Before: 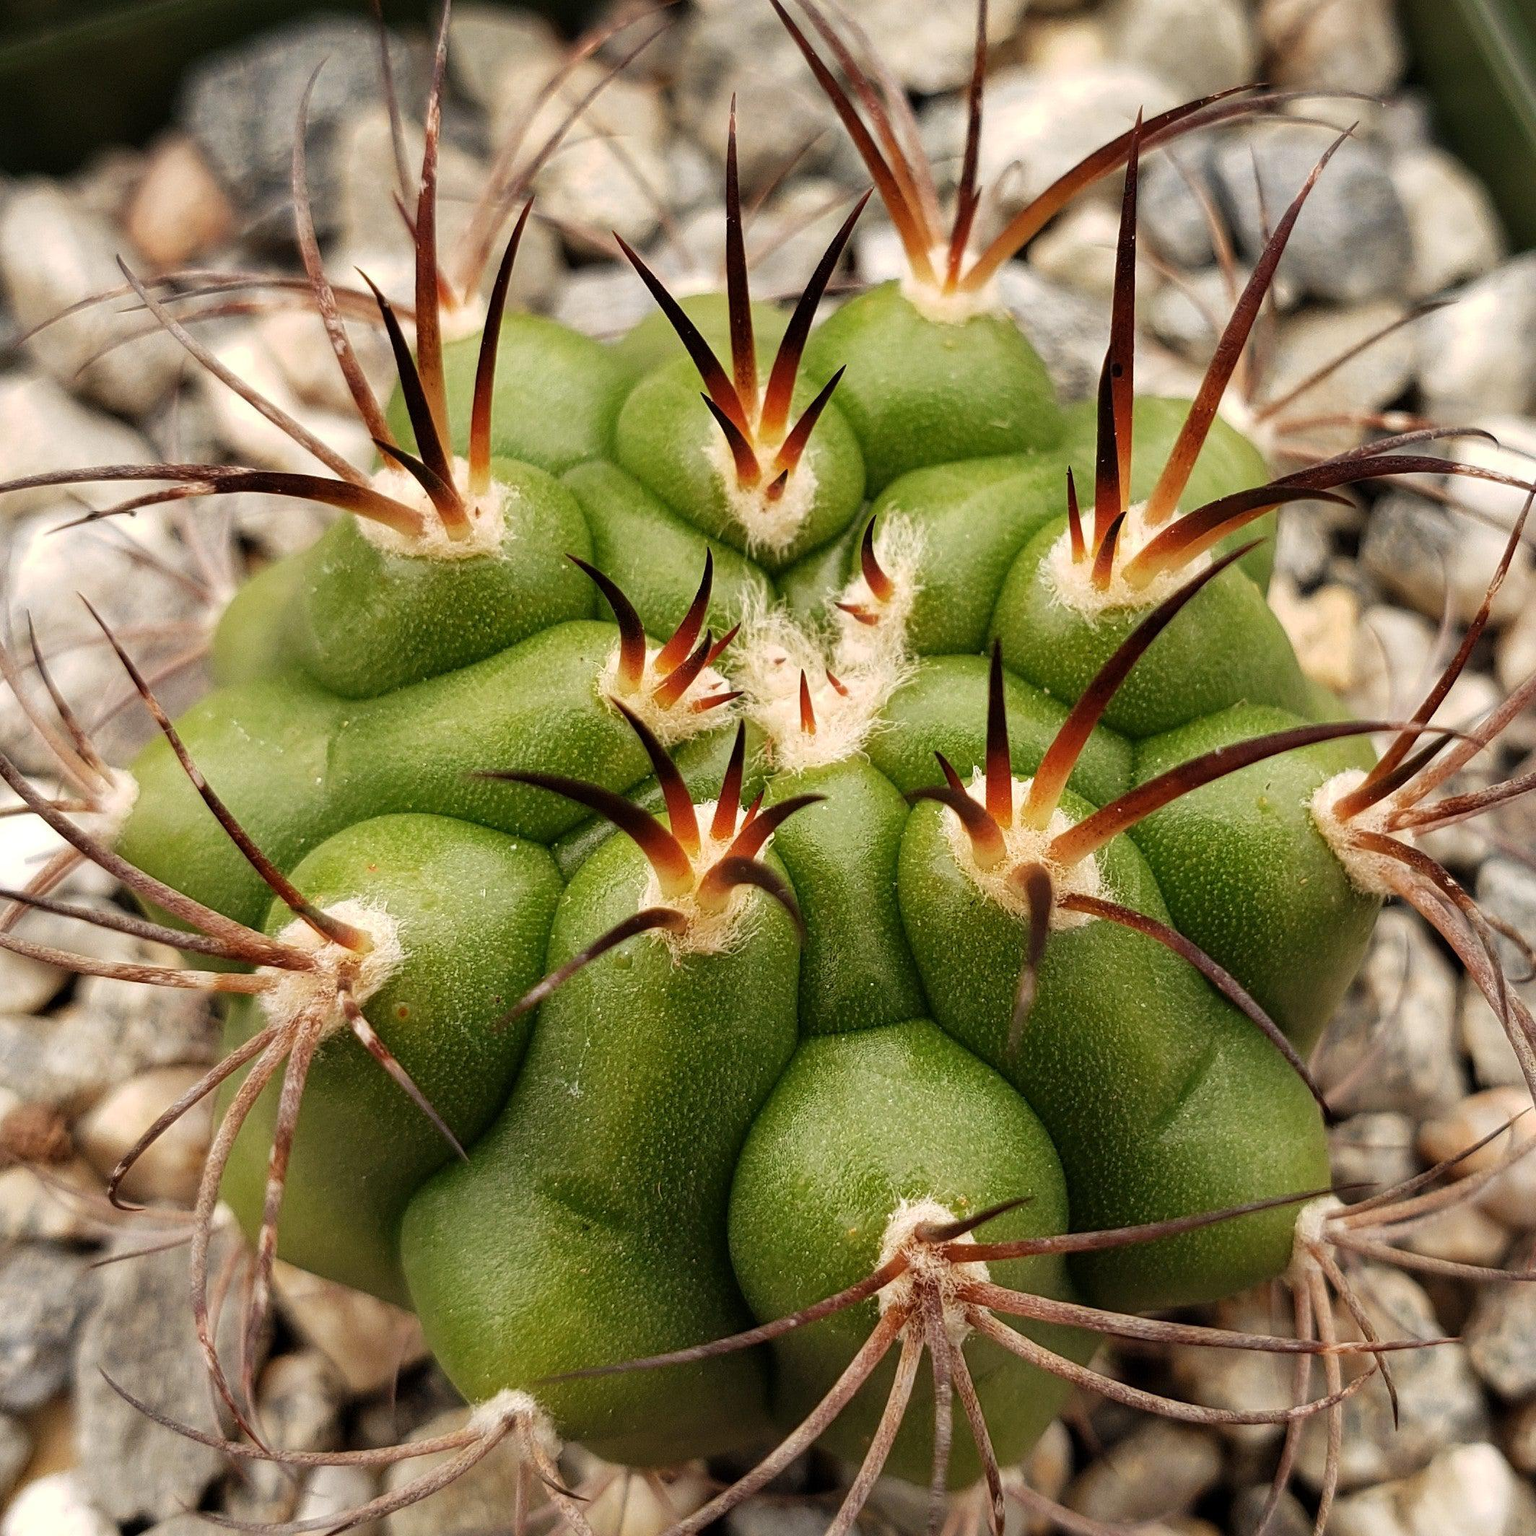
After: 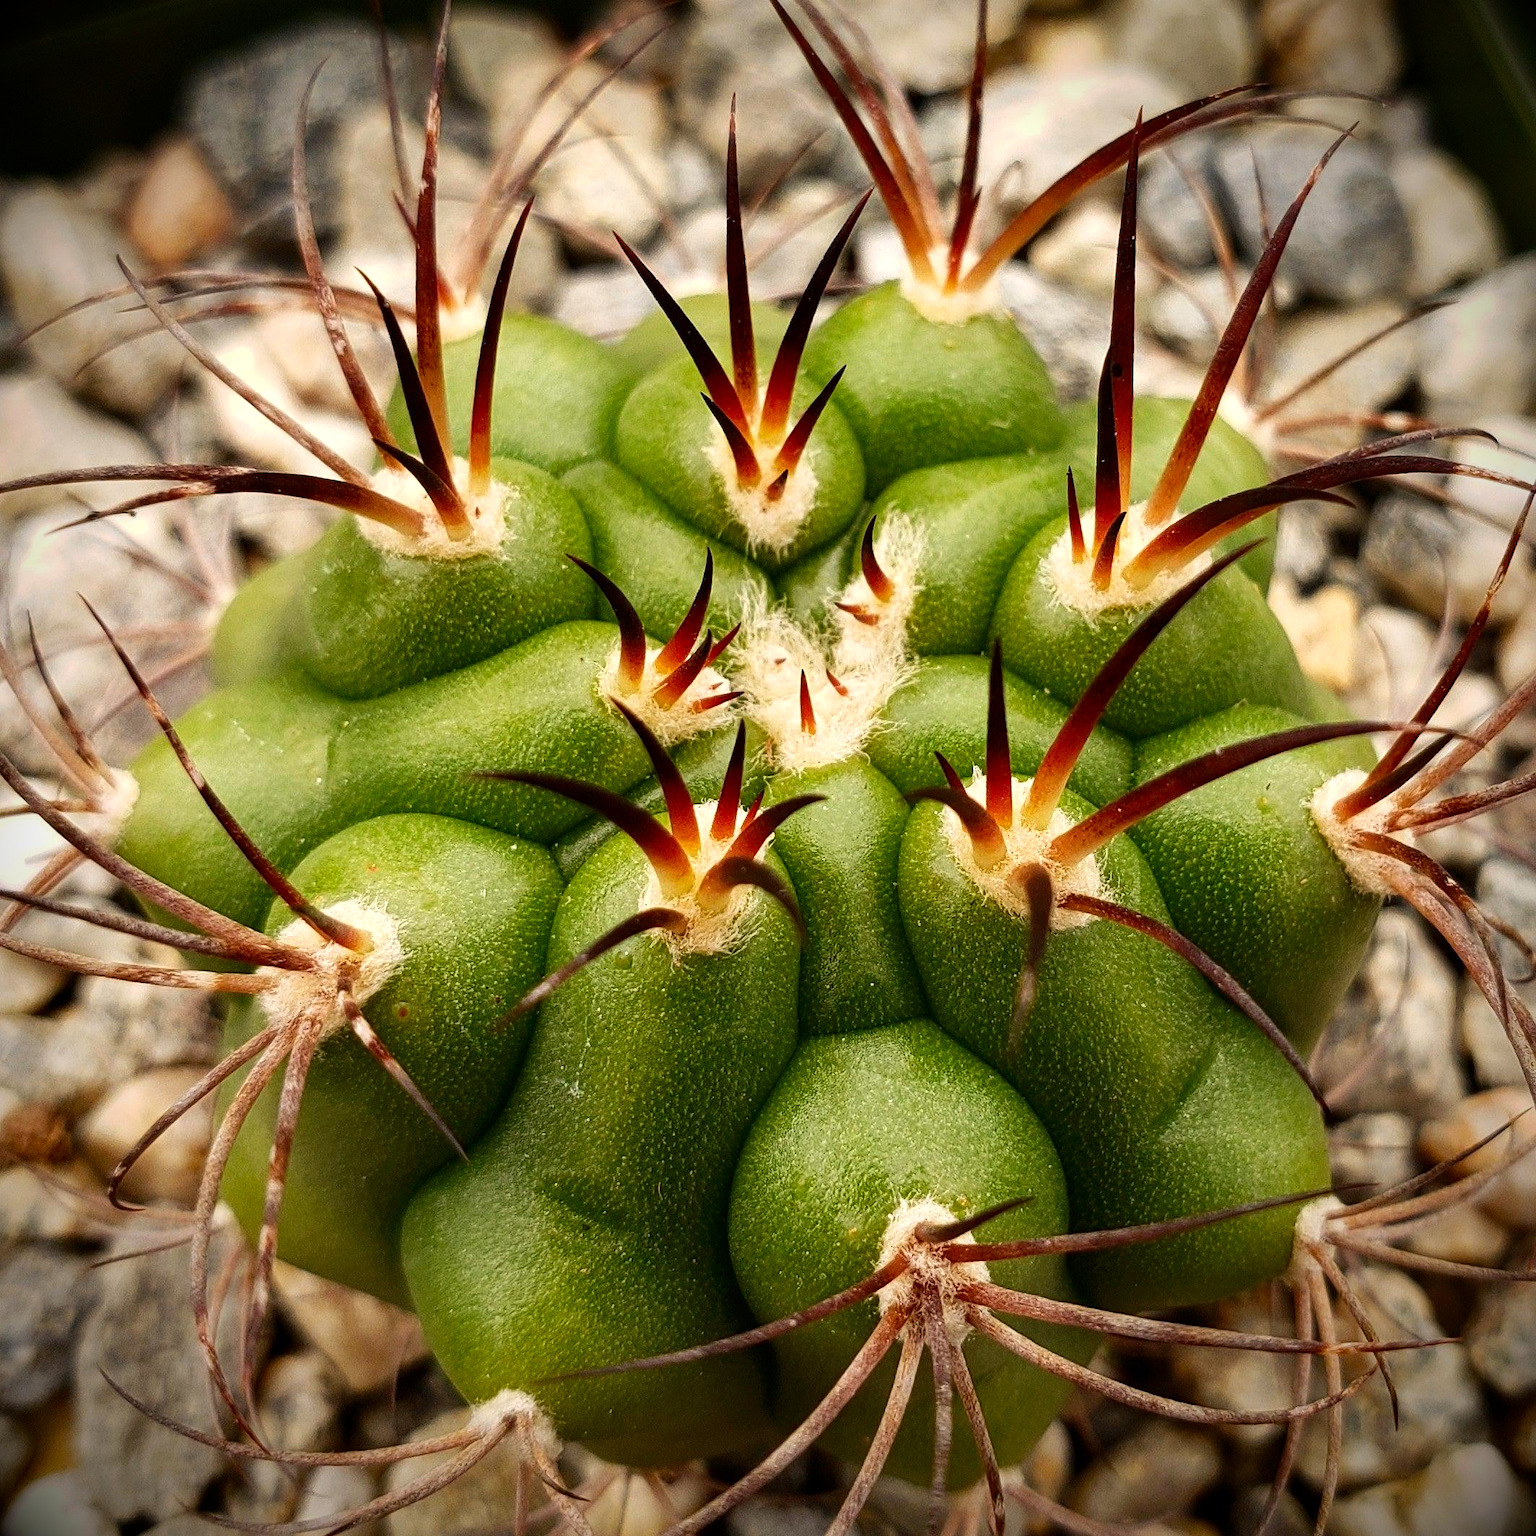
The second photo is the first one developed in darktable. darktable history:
contrast brightness saturation: contrast 0.132, brightness -0.057, saturation 0.16
exposure: exposure 0.201 EV, compensate highlight preservation false
vignetting: fall-off radius 61.13%, brightness -0.99, saturation 0.493
